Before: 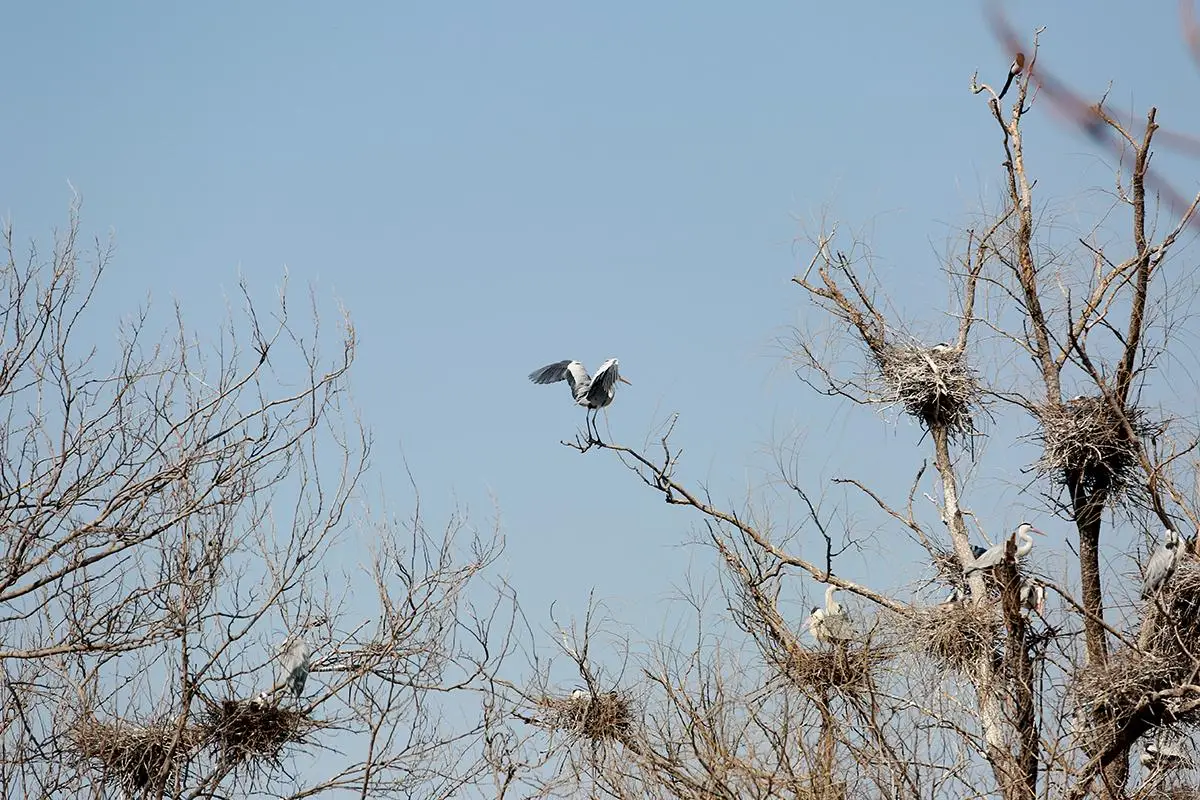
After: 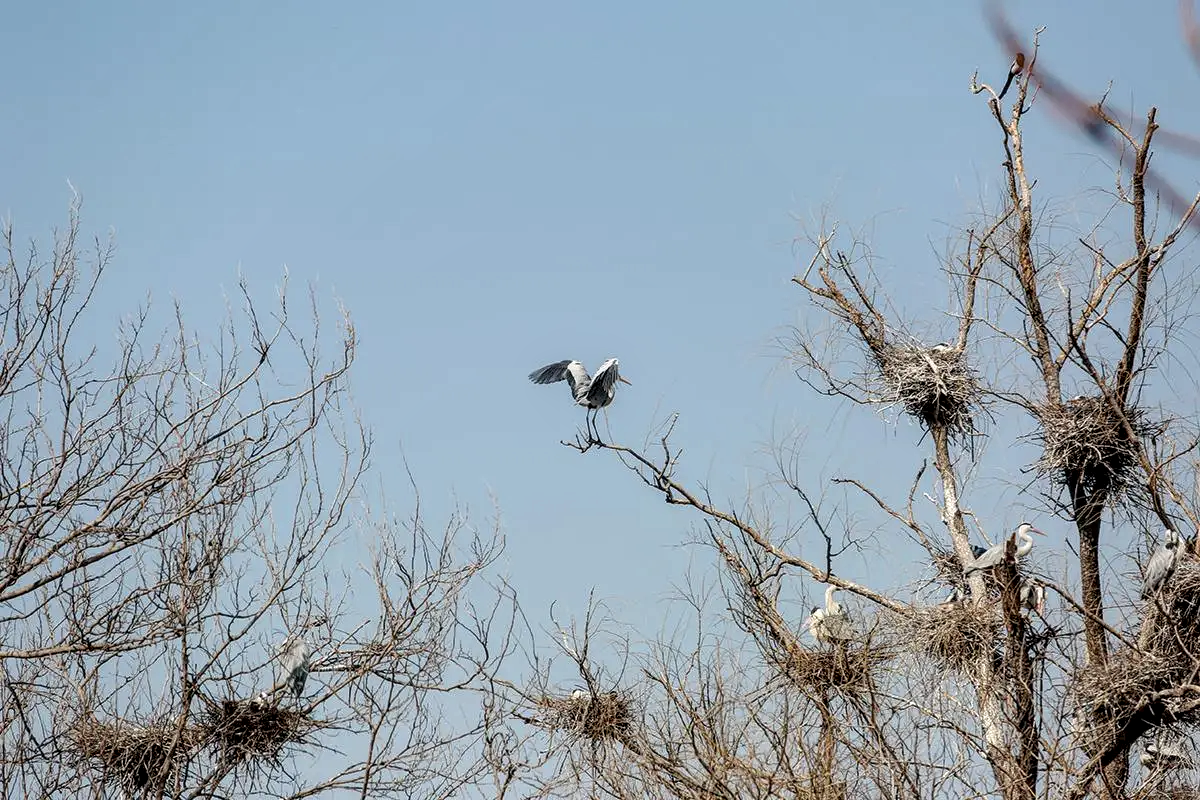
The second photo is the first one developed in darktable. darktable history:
local contrast: highlights 62%, detail 143%, midtone range 0.422
